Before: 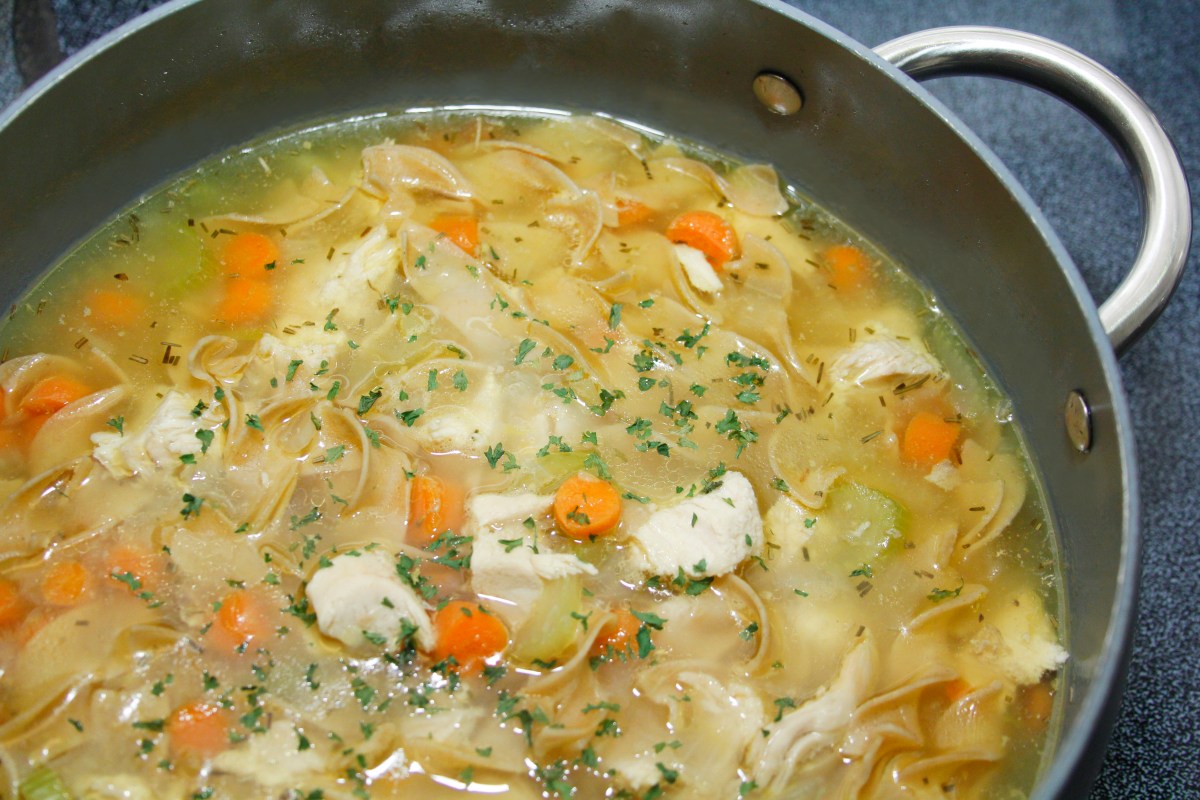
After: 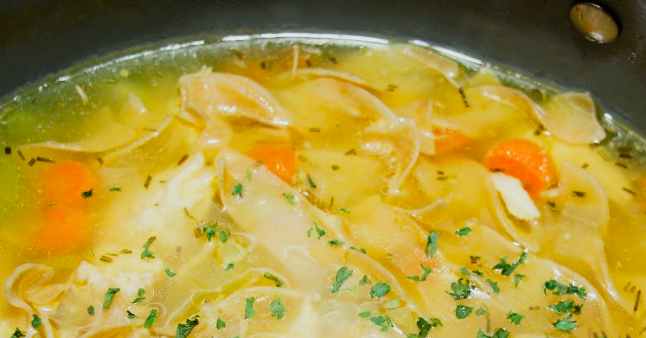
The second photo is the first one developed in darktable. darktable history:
white balance: red 1, blue 1
color balance: contrast 6.48%, output saturation 113.3%
crop: left 15.306%, top 9.065%, right 30.789%, bottom 48.638%
filmic rgb: black relative exposure -7.5 EV, white relative exposure 5 EV, hardness 3.31, contrast 1.3, contrast in shadows safe
